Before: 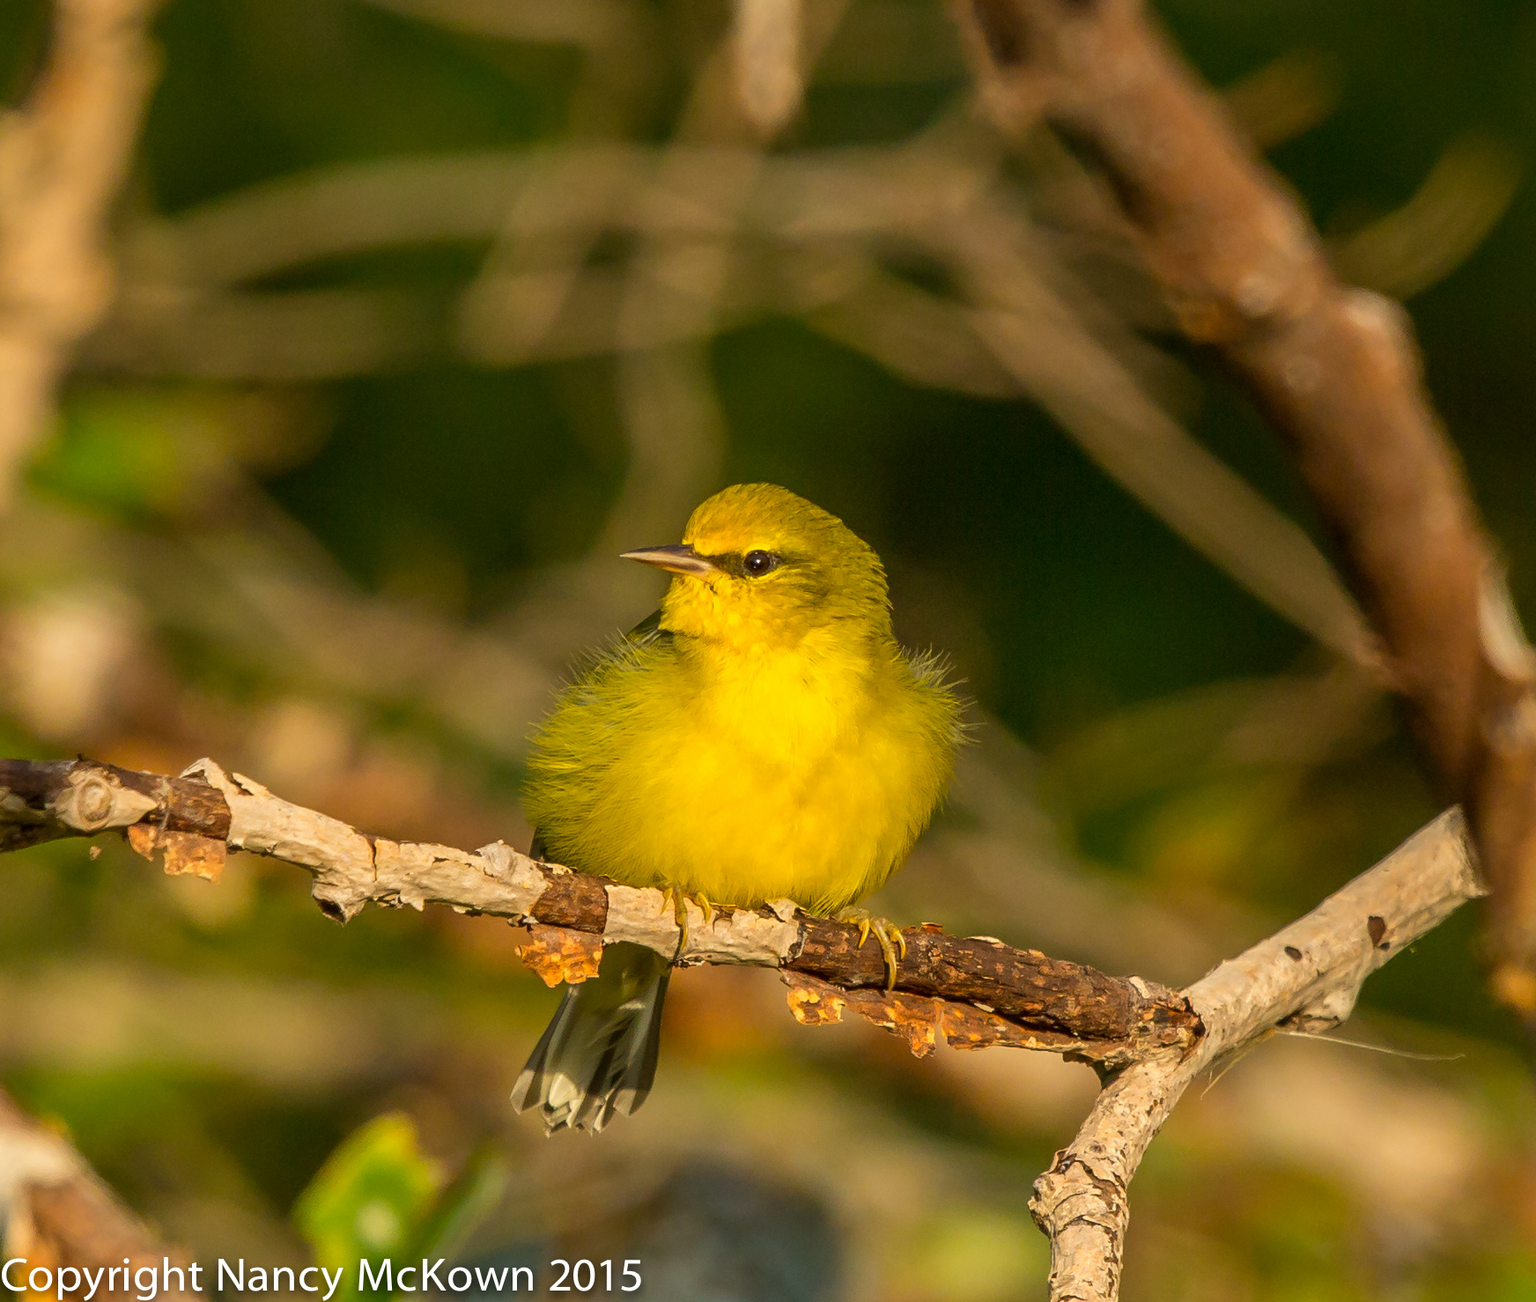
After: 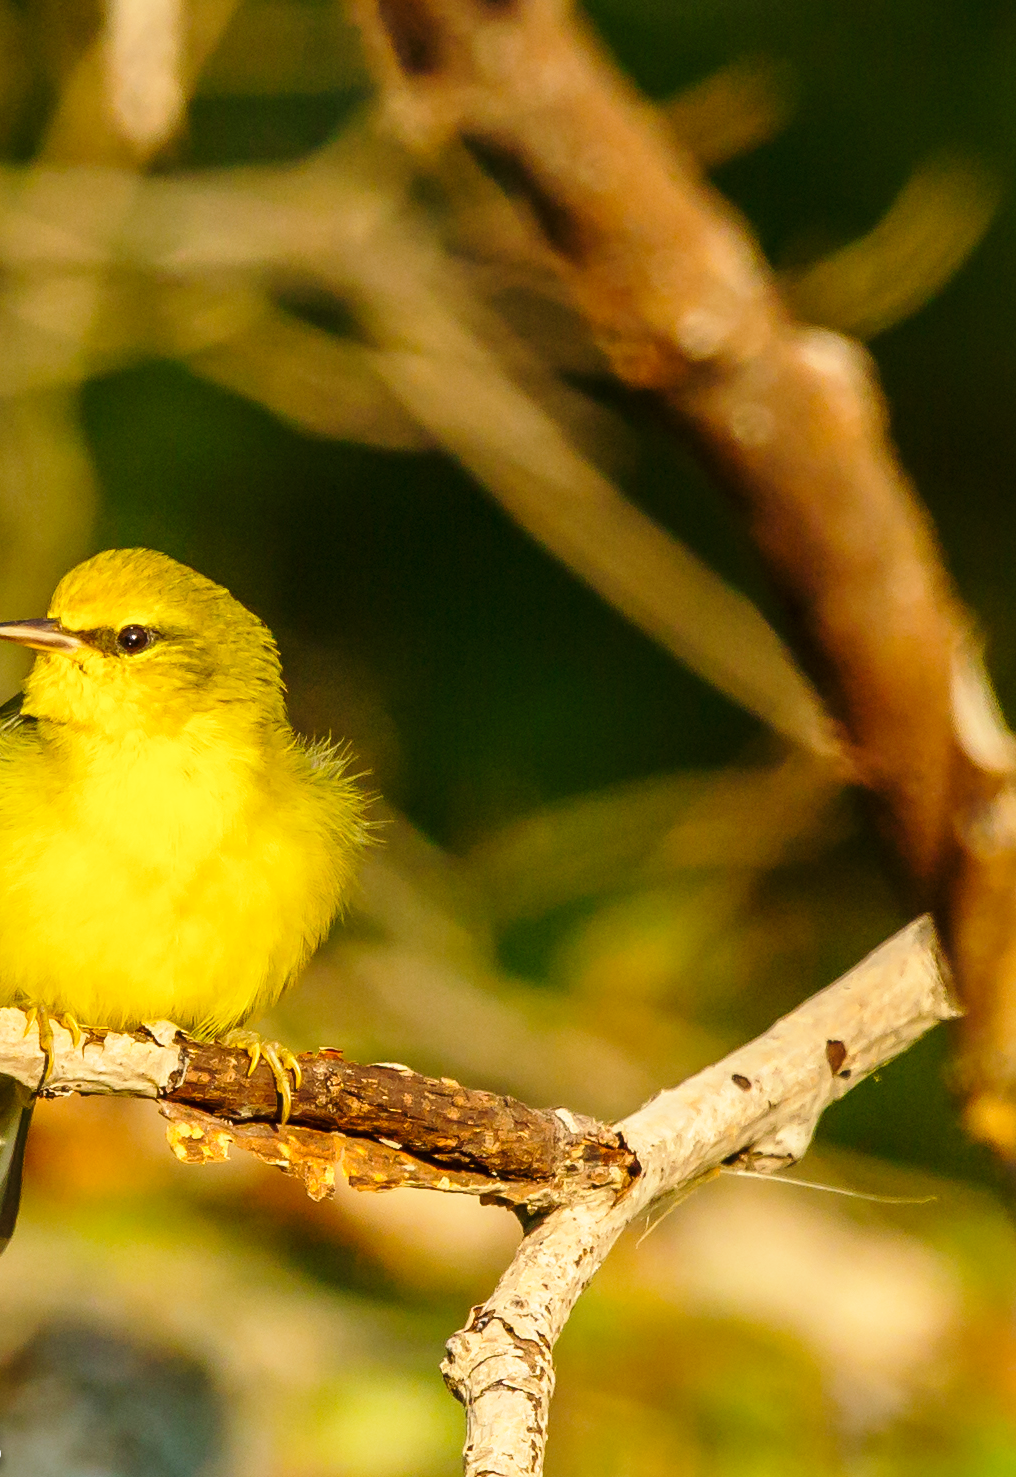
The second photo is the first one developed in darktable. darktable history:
base curve: curves: ch0 [(0, 0) (0.028, 0.03) (0.121, 0.232) (0.46, 0.748) (0.859, 0.968) (1, 1)], preserve colors none
crop: left 41.704%
